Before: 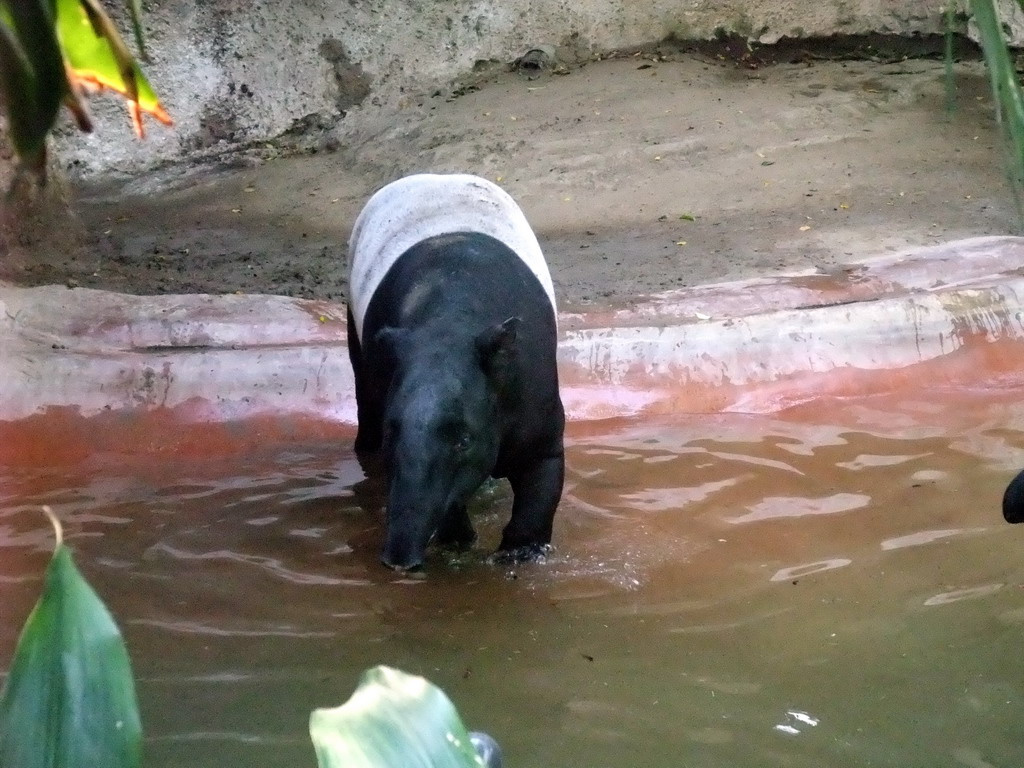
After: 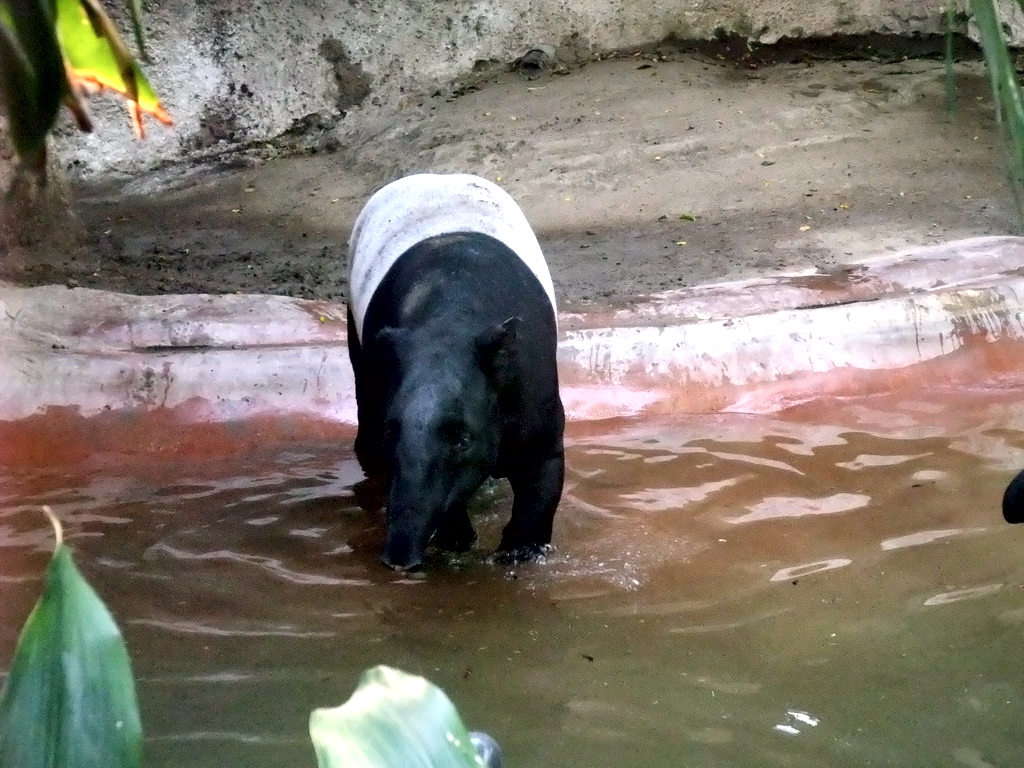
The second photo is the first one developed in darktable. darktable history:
contrast equalizer: y [[0.518, 0.517, 0.501, 0.5, 0.5, 0.5], [0.5 ×6], [0.5 ×6], [0 ×6], [0 ×6]]
local contrast: mode bilateral grid, contrast 100, coarseness 100, detail 165%, midtone range 0.2
